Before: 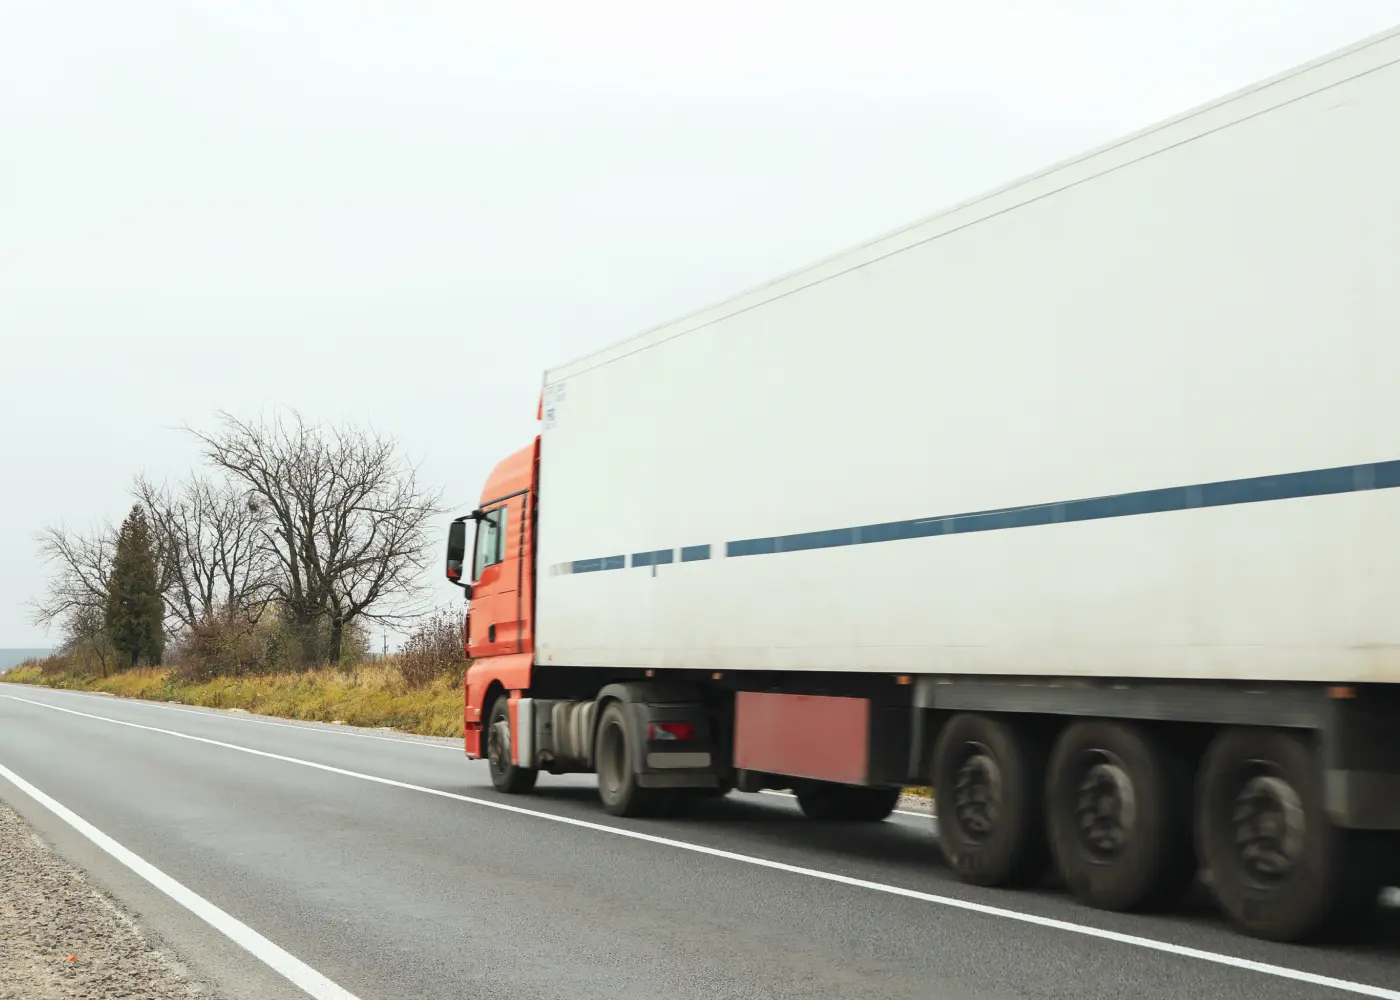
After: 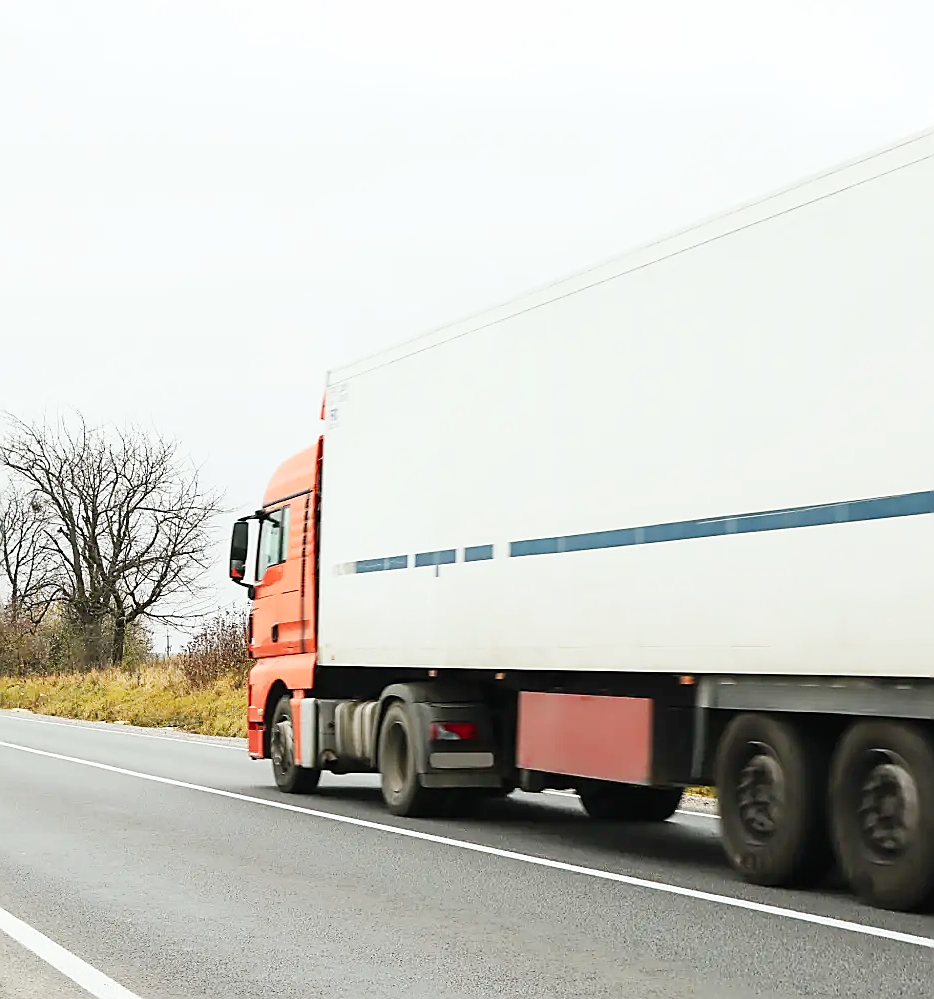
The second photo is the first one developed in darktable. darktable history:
crop and rotate: left 15.507%, right 17.727%
sharpen: radius 1.422, amount 1.251, threshold 0.644
tone curve: curves: ch0 [(0, 0) (0.051, 0.027) (0.096, 0.071) (0.219, 0.248) (0.428, 0.52) (0.596, 0.713) (0.727, 0.823) (0.859, 0.924) (1, 1)]; ch1 [(0, 0) (0.1, 0.038) (0.318, 0.221) (0.413, 0.325) (0.454, 0.41) (0.493, 0.478) (0.503, 0.501) (0.516, 0.515) (0.548, 0.575) (0.561, 0.596) (0.594, 0.647) (0.666, 0.701) (1, 1)]; ch2 [(0, 0) (0.453, 0.44) (0.479, 0.476) (0.504, 0.5) (0.52, 0.526) (0.557, 0.585) (0.583, 0.608) (0.824, 0.815) (1, 1)], preserve colors none
